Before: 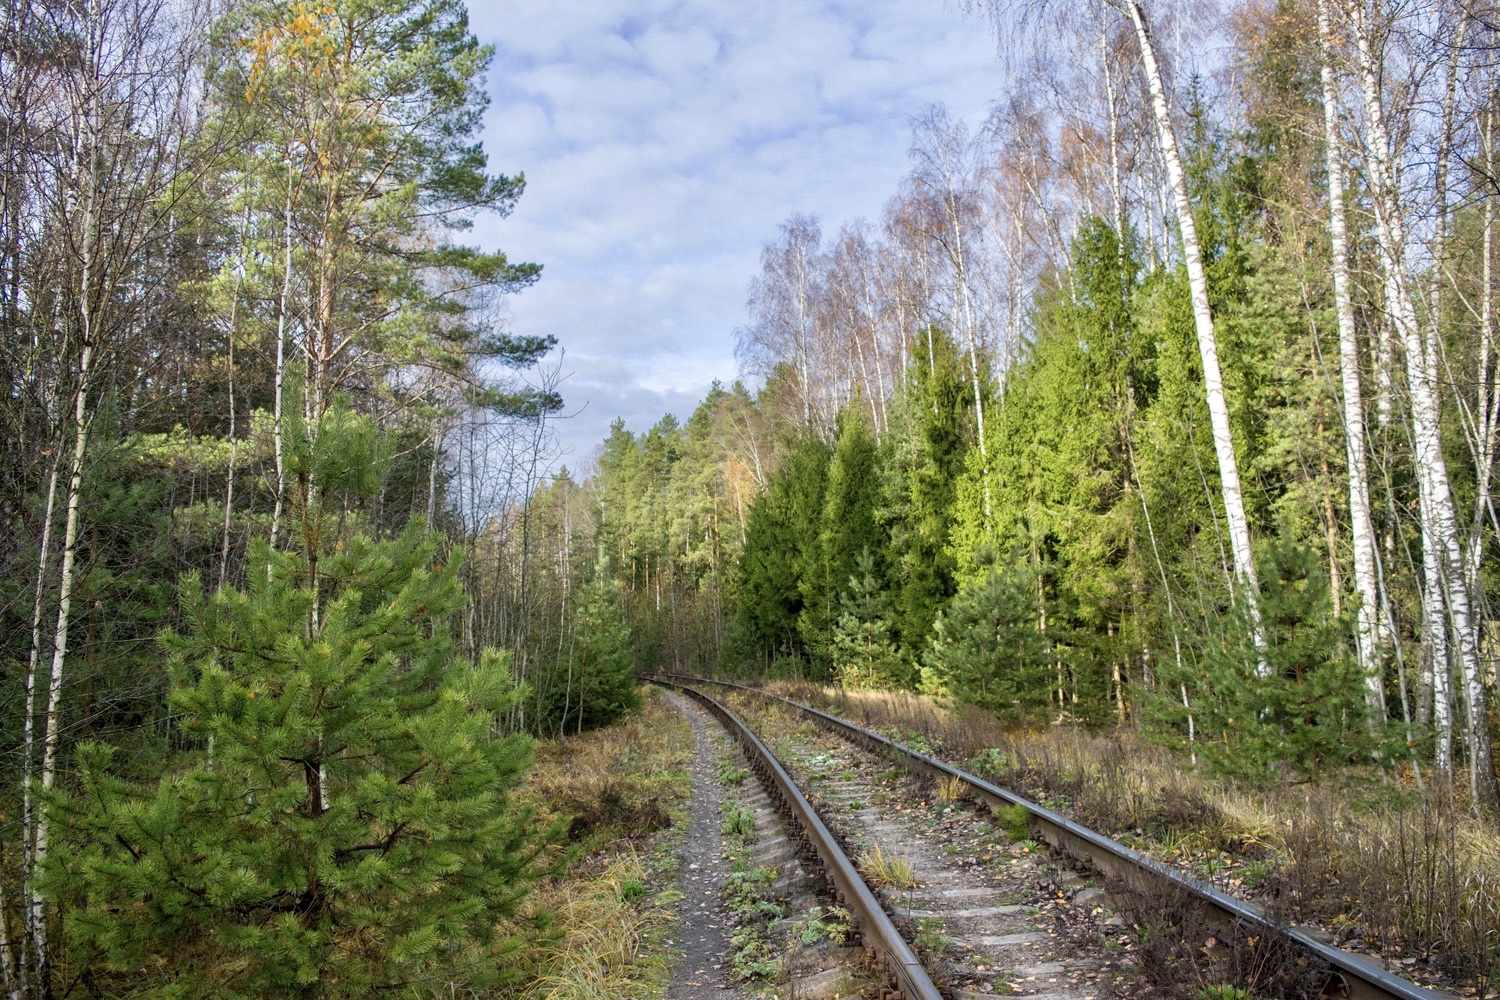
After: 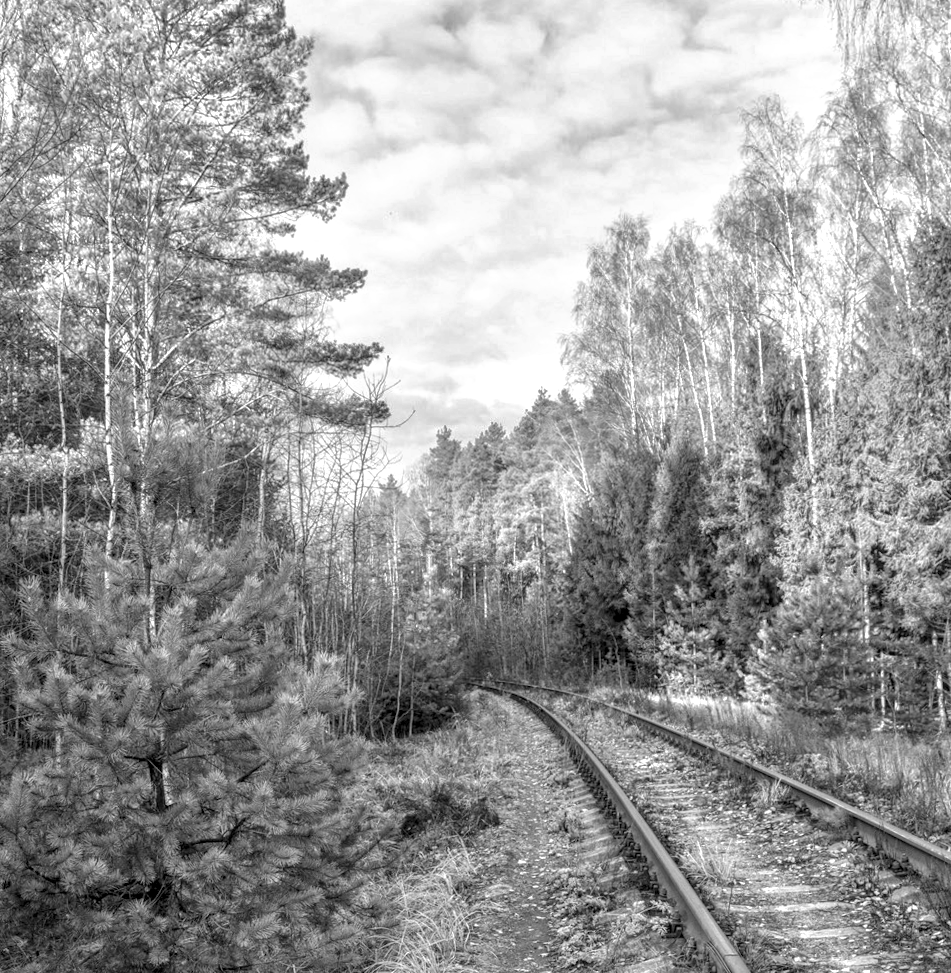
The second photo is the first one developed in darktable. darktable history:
rotate and perspective: rotation 0.074°, lens shift (vertical) 0.096, lens shift (horizontal) -0.041, crop left 0.043, crop right 0.952, crop top 0.024, crop bottom 0.979
crop and rotate: left 8.786%, right 24.548%
exposure: black level correction 0, exposure 0.7 EV, compensate exposure bias true, compensate highlight preservation false
shadows and highlights: shadows -20, white point adjustment -2, highlights -35
monochrome: a 16.06, b 15.48, size 1
local contrast: highlights 0%, shadows 0%, detail 133%
